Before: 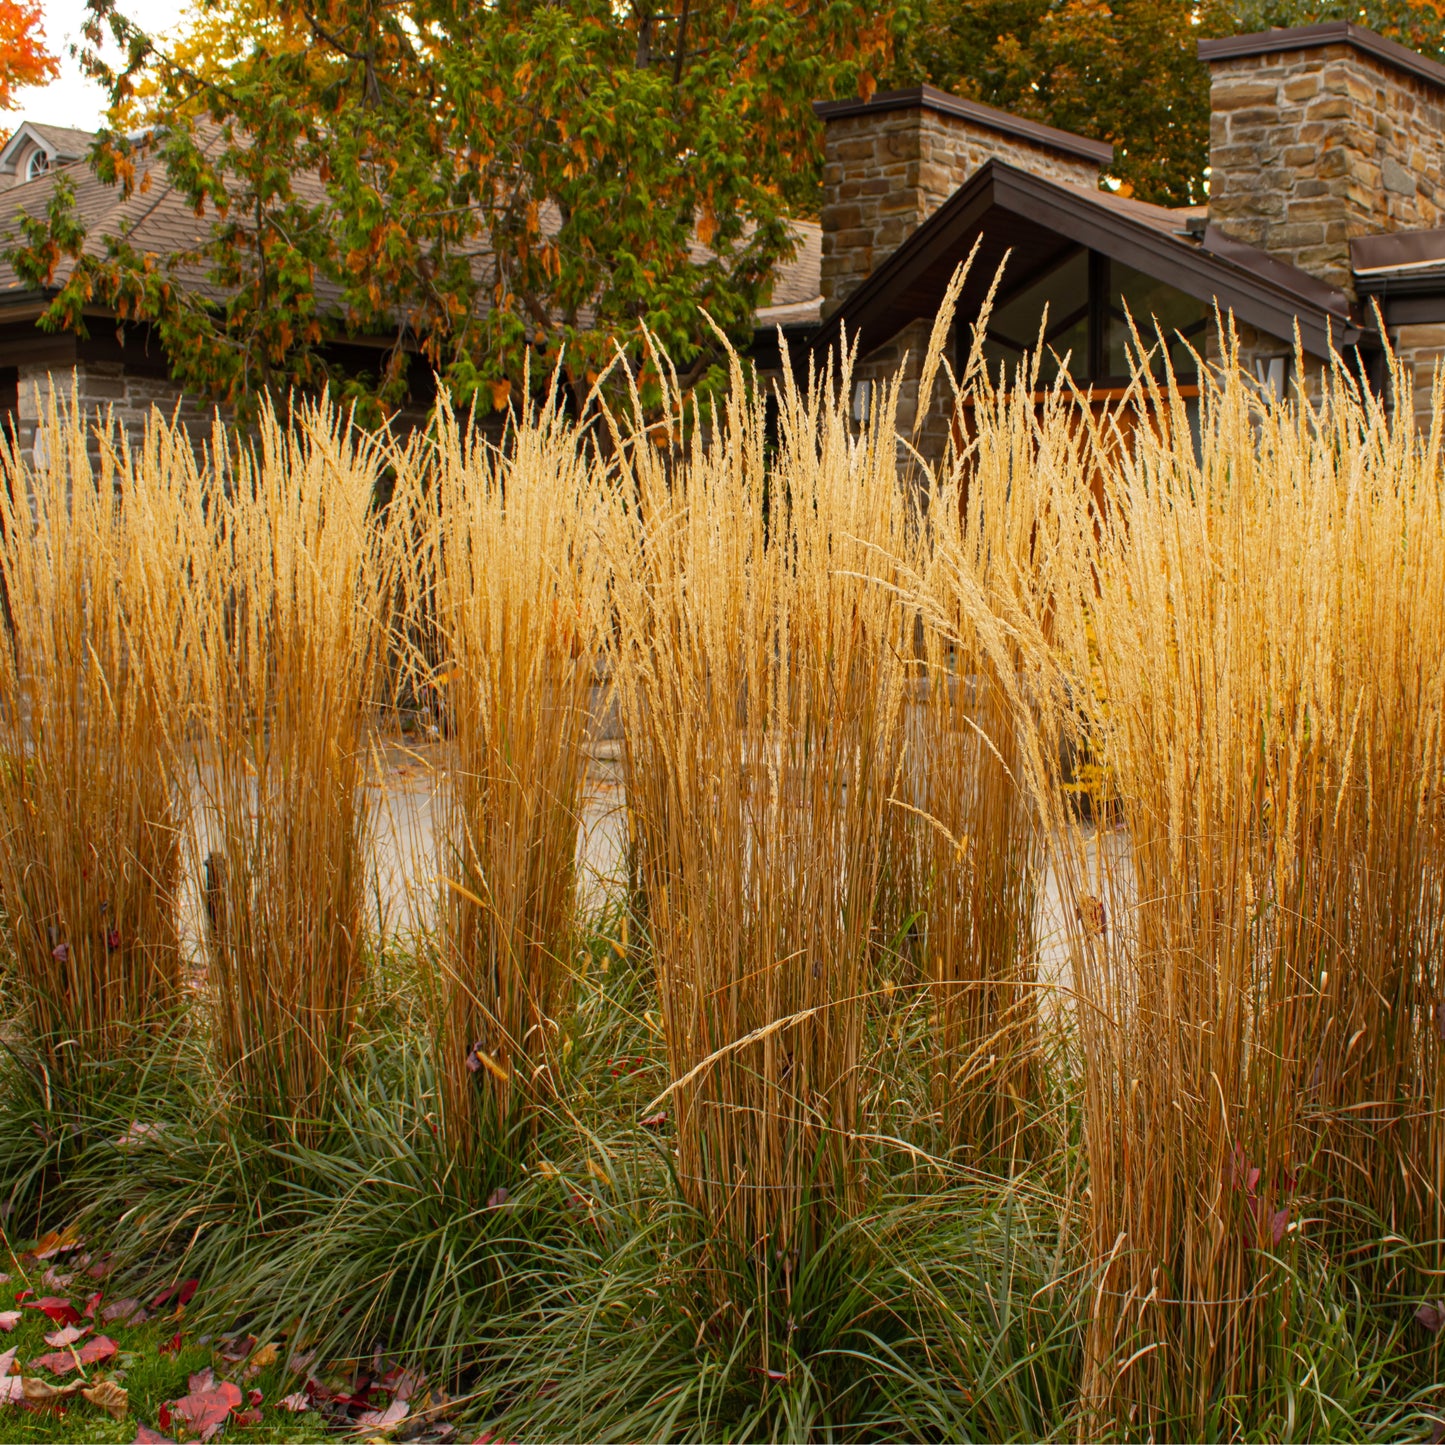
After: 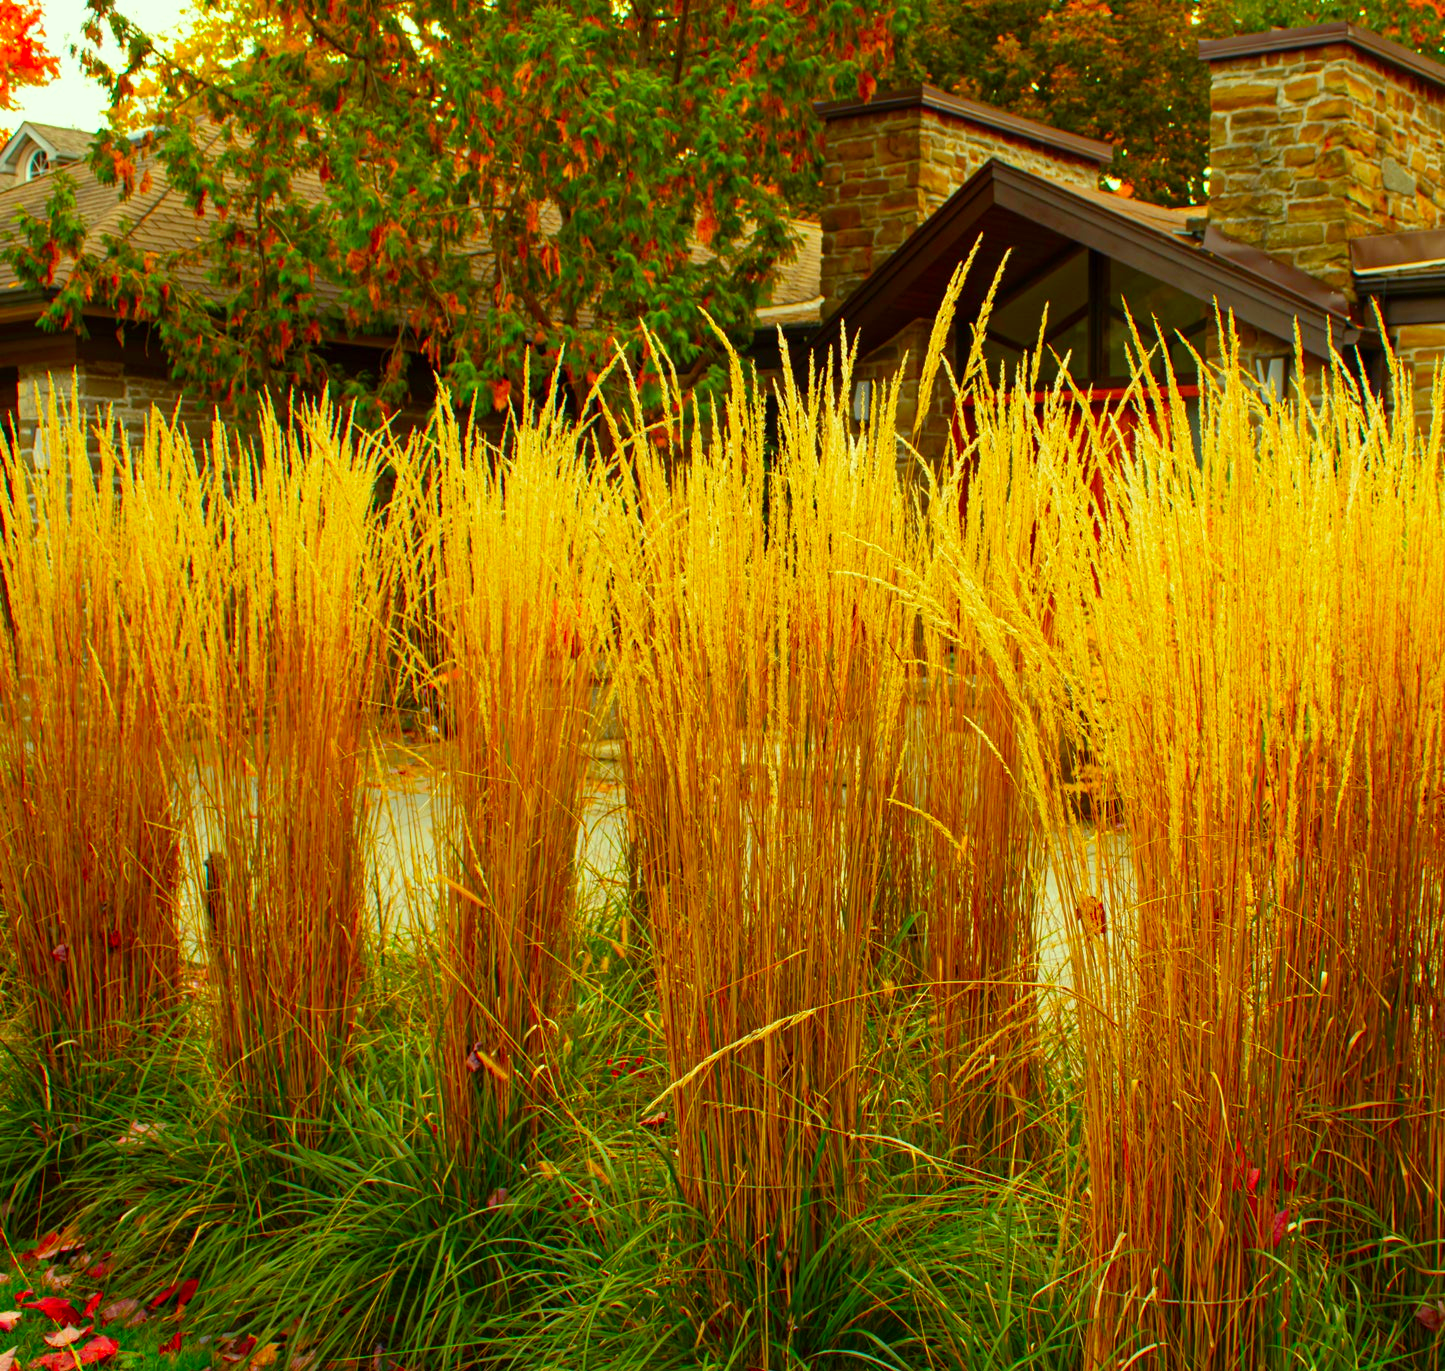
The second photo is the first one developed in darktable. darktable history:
crop and rotate: top 0%, bottom 5.097%
exposure: black level correction 0, exposure 0.2 EV, compensate exposure bias true, compensate highlight preservation false
color balance rgb: perceptual saturation grading › global saturation 20%, perceptual saturation grading › highlights -25%, perceptual saturation grading › shadows 25%
color correction: highlights a* -10.77, highlights b* 9.8, saturation 1.72
